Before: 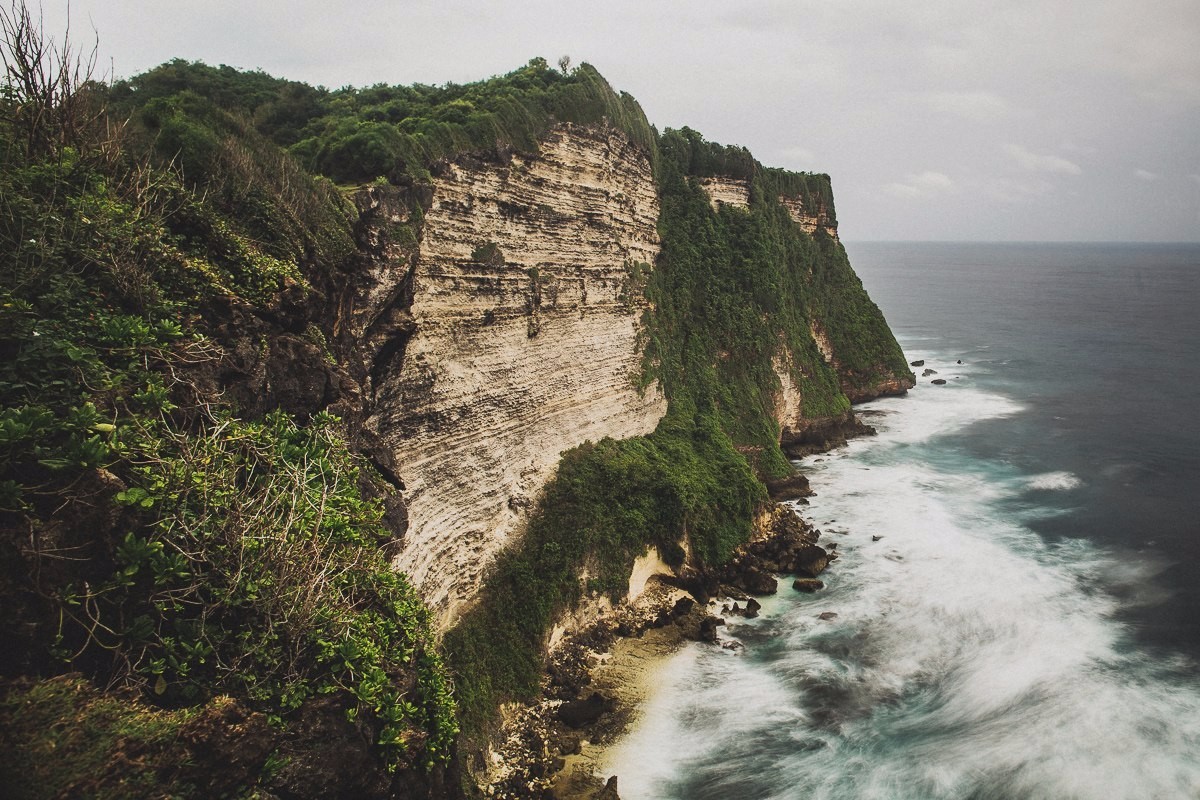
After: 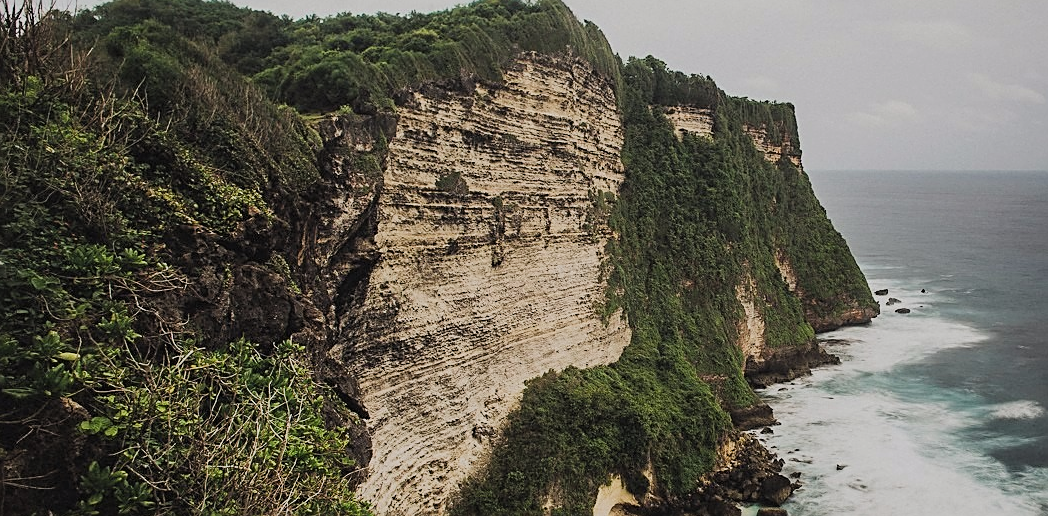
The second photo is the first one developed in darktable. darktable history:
sharpen: on, module defaults
crop: left 3.015%, top 8.969%, right 9.647%, bottom 26.457%
filmic rgb: middle gray luminance 18.42%, black relative exposure -9 EV, white relative exposure 3.75 EV, threshold 6 EV, target black luminance 0%, hardness 4.85, latitude 67.35%, contrast 0.955, highlights saturation mix 20%, shadows ↔ highlights balance 21.36%, add noise in highlights 0, preserve chrominance luminance Y, color science v3 (2019), use custom middle-gray values true, iterations of high-quality reconstruction 0, contrast in highlights soft, enable highlight reconstruction true
